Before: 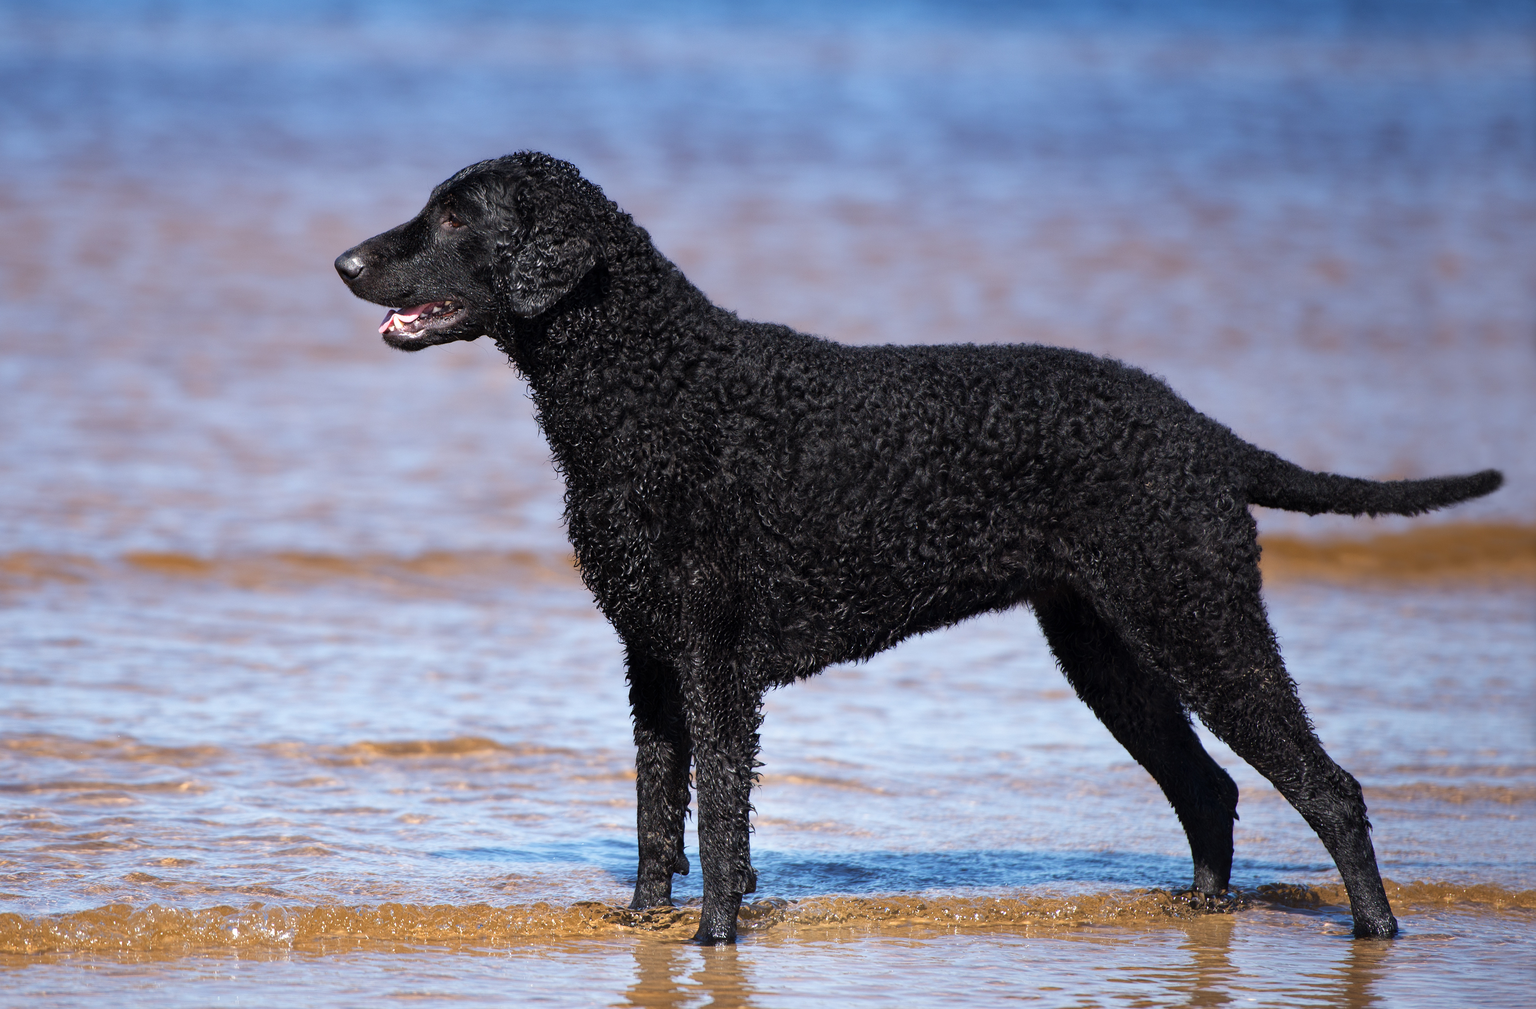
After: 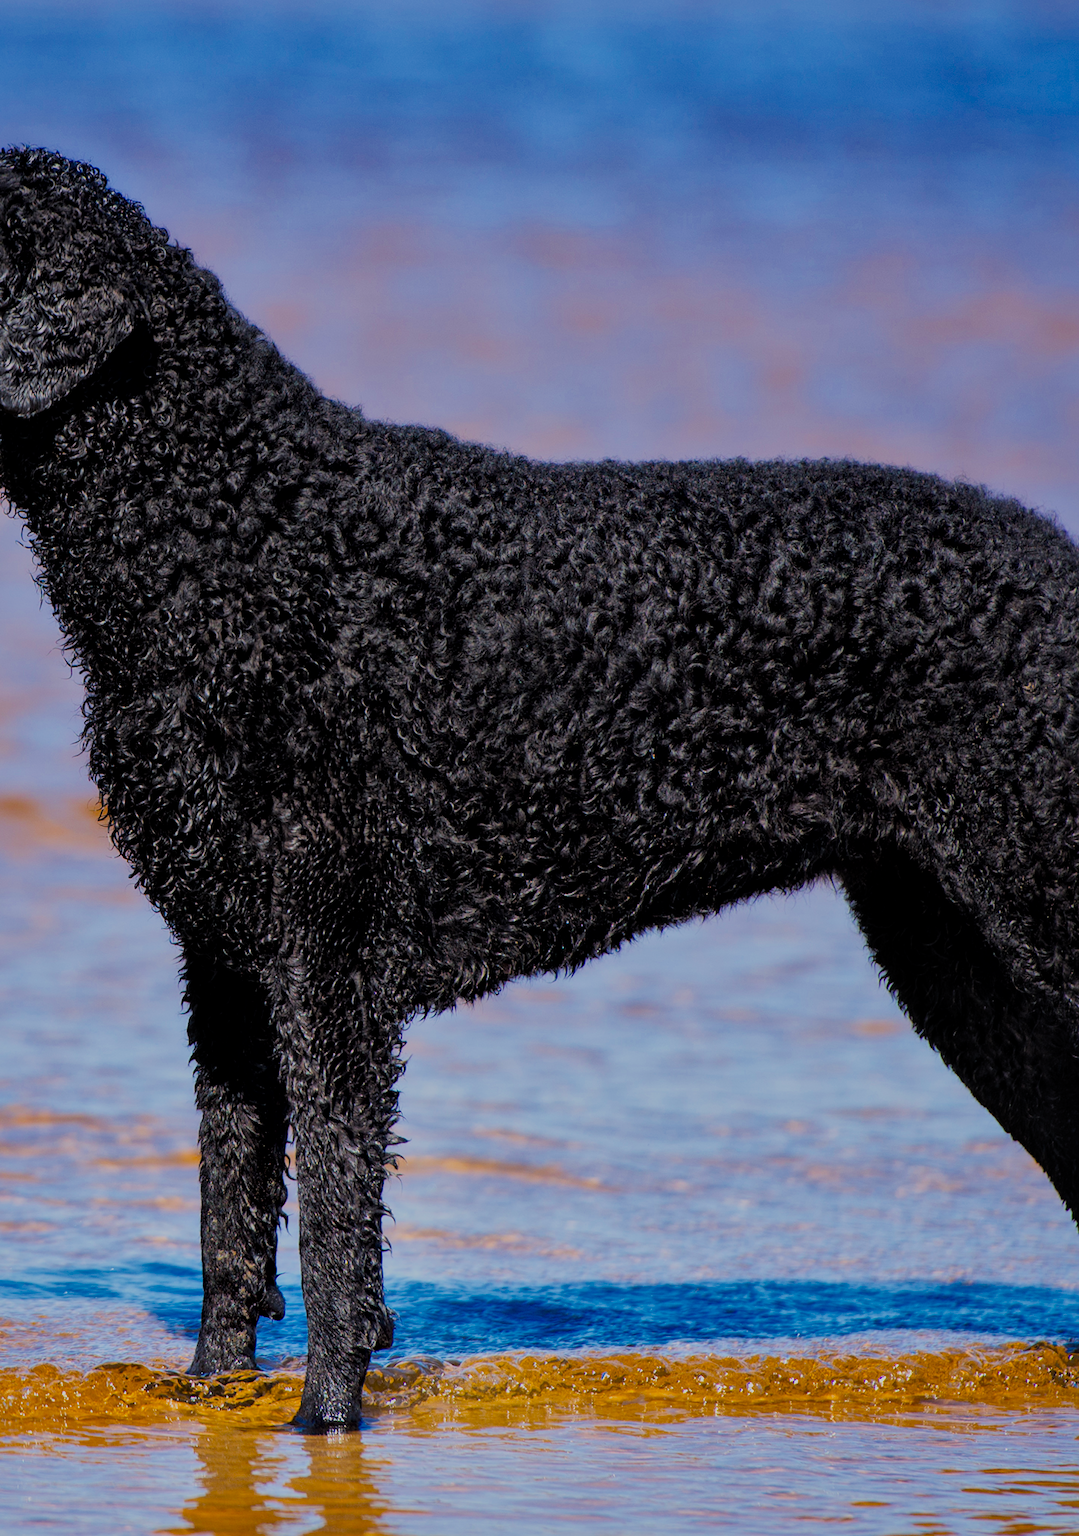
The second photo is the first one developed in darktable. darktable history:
local contrast: mode bilateral grid, contrast 20, coarseness 50, detail 150%, midtone range 0.2
filmic rgb: white relative exposure 8 EV, threshold 3 EV, hardness 2.44, latitude 10.07%, contrast 0.72, highlights saturation mix 10%, shadows ↔ highlights balance 1.38%, color science v4 (2020), enable highlight reconstruction true
color balance rgb: linear chroma grading › global chroma 15%, perceptual saturation grading › global saturation 30%
crop: left 33.452%, top 6.025%, right 23.155%
